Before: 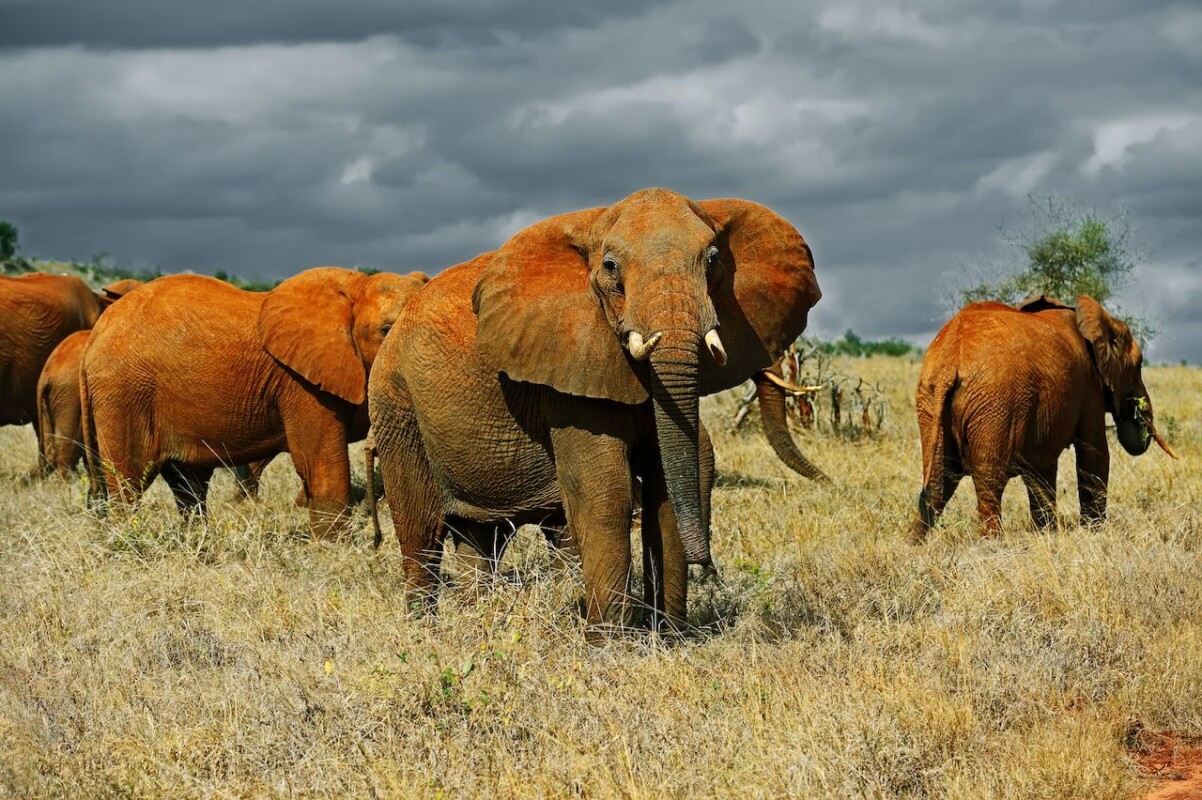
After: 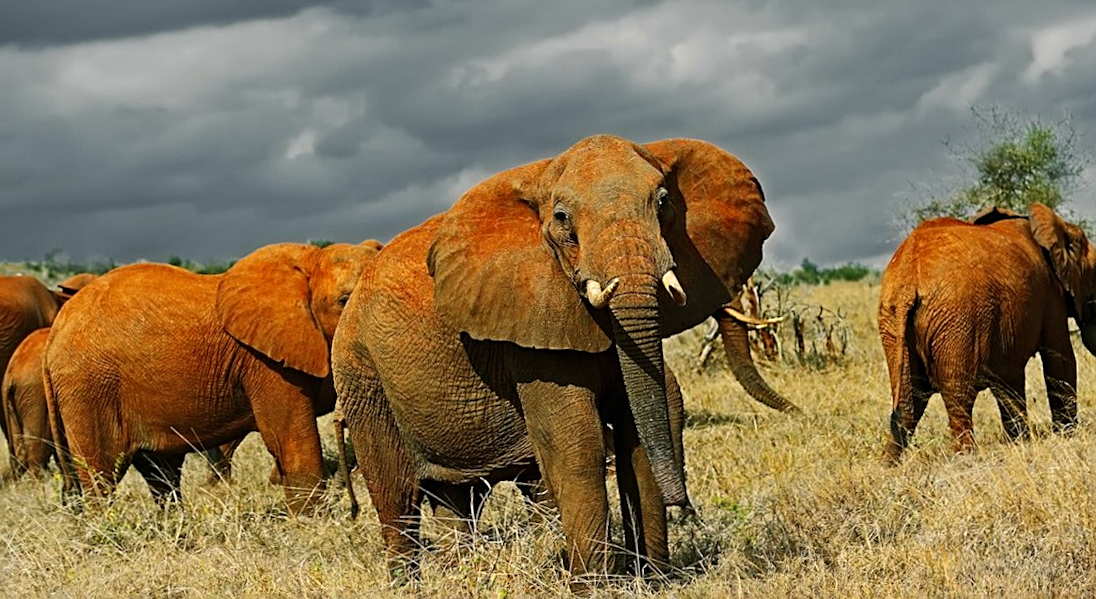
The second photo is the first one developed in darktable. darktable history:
rgb levels: preserve colors max RGB
sharpen: on, module defaults
crop and rotate: angle 0.2°, left 0.275%, right 3.127%, bottom 14.18%
color calibration: x 0.334, y 0.349, temperature 5426 K
rotate and perspective: rotation -5°, crop left 0.05, crop right 0.952, crop top 0.11, crop bottom 0.89
